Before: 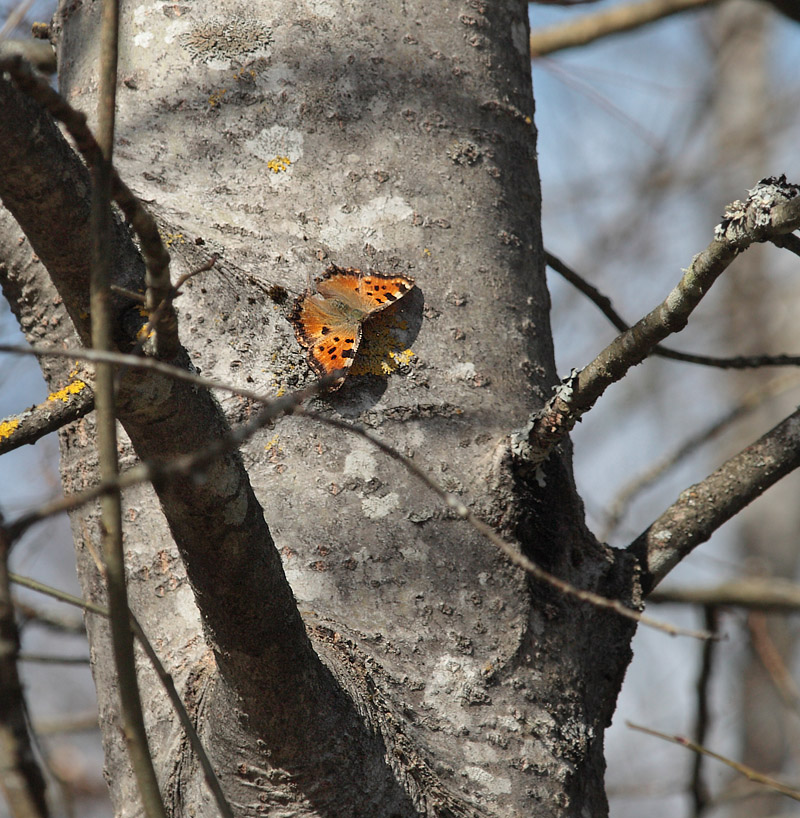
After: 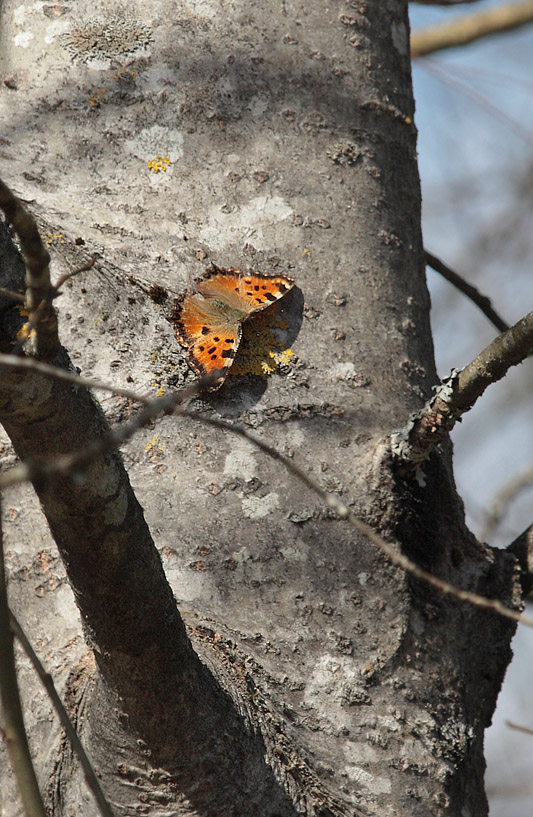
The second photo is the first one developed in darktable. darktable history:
crop and rotate: left 15.125%, right 18.22%
